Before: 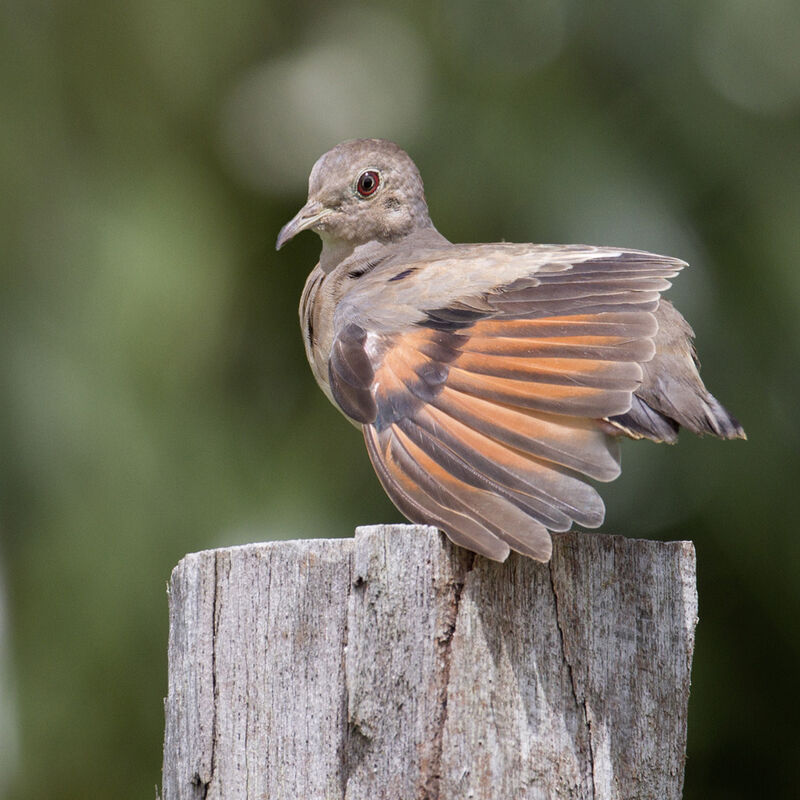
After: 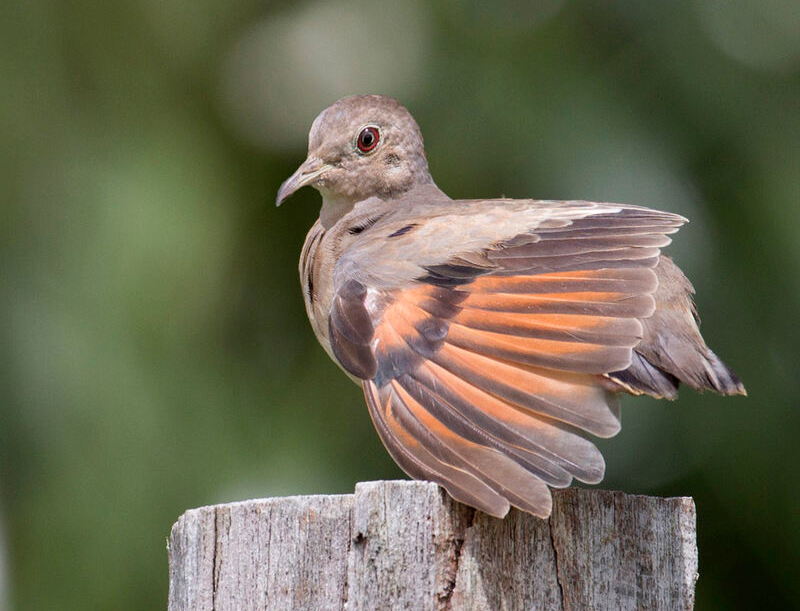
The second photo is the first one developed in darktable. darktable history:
crop: top 5.619%, bottom 17.958%
